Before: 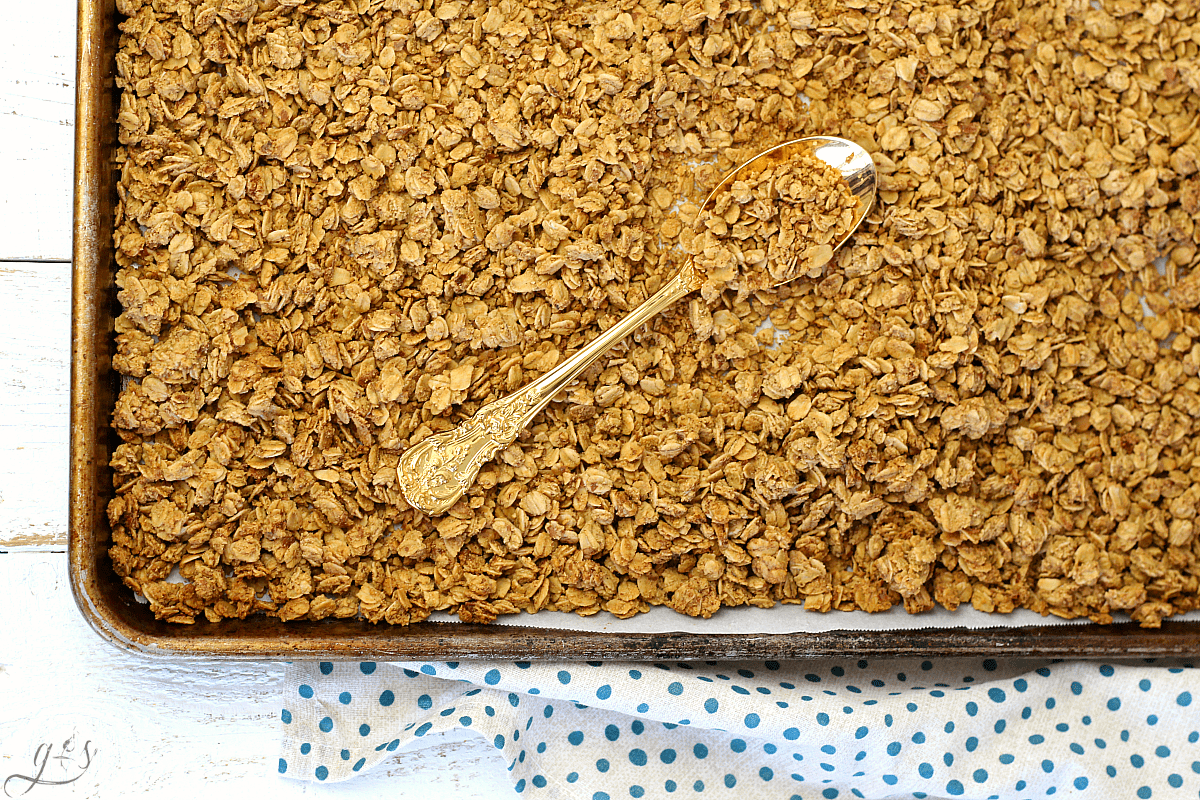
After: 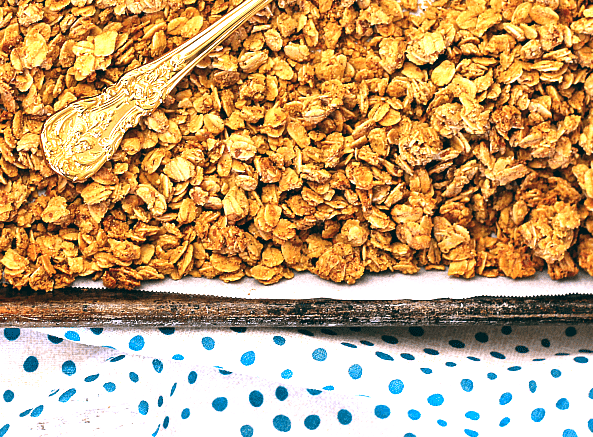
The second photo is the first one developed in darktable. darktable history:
exposure: exposure 0.943 EV, compensate highlight preservation false
crop: left 29.672%, top 41.786%, right 20.851%, bottom 3.487%
color balance: lift [1.016, 0.983, 1, 1.017], gamma [0.78, 1.018, 1.043, 0.957], gain [0.786, 1.063, 0.937, 1.017], input saturation 118.26%, contrast 13.43%, contrast fulcrum 21.62%, output saturation 82.76%
white balance: red 1, blue 1
